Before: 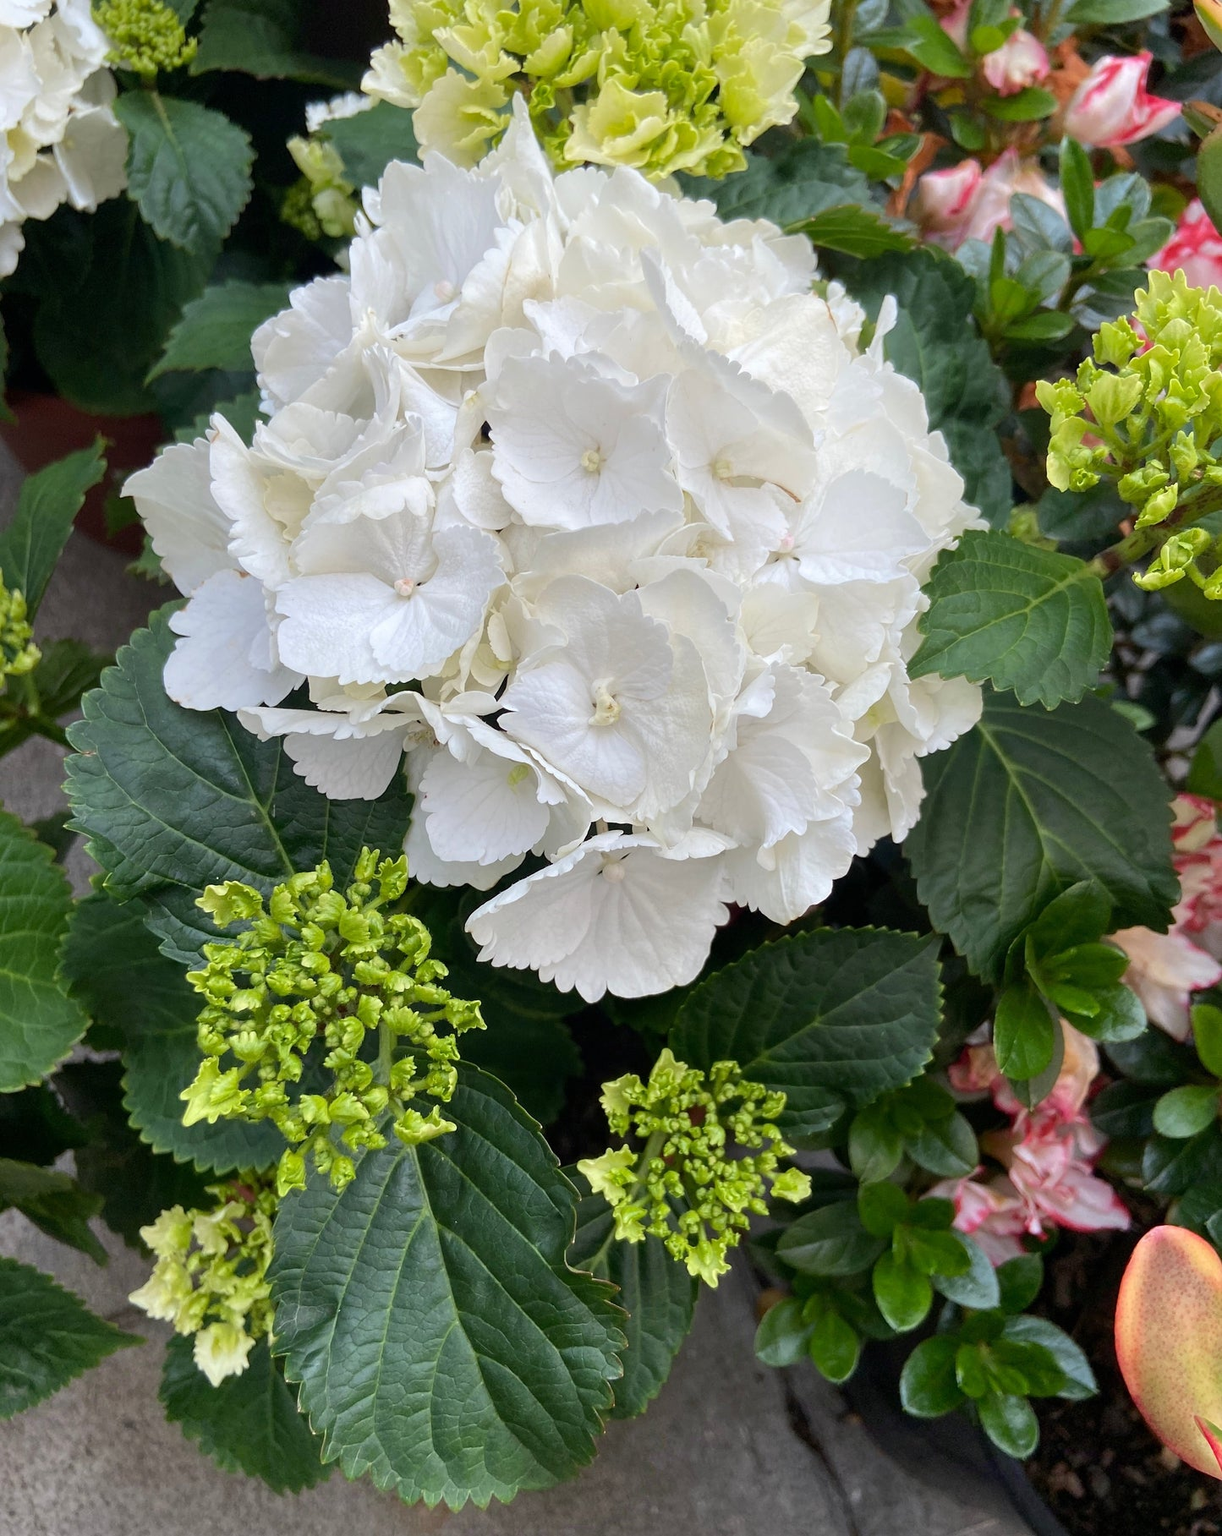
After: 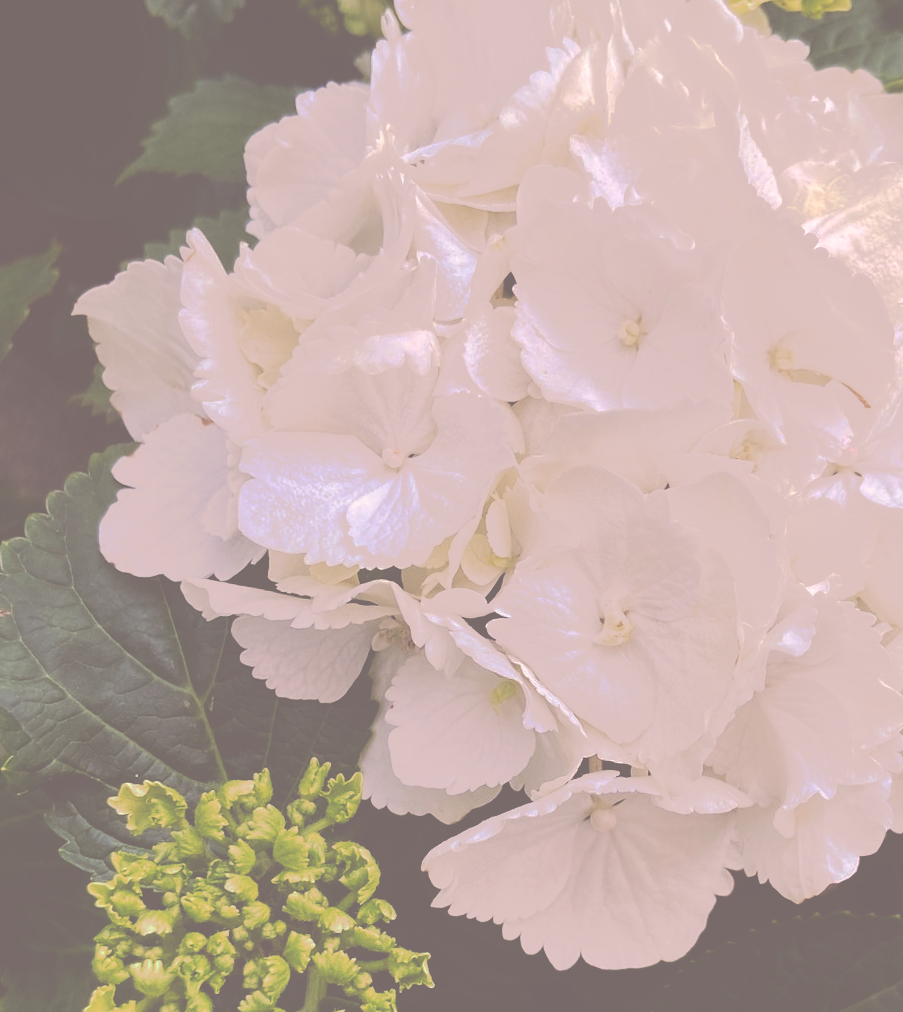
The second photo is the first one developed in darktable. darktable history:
crop and rotate: angle -6.21°, left 2.024%, top 6.731%, right 27.326%, bottom 30.258%
exposure: black level correction -0.028, compensate highlight preservation false
contrast equalizer: octaves 7, y [[0.5 ×6], [0.5 ×6], [0.5, 0.5, 0.501, 0.545, 0.707, 0.863], [0 ×6], [0 ×6]]
tone curve: curves: ch0 [(0, 0) (0.003, 0.449) (0.011, 0.449) (0.025, 0.449) (0.044, 0.45) (0.069, 0.453) (0.1, 0.453) (0.136, 0.455) (0.177, 0.458) (0.224, 0.462) (0.277, 0.47) (0.335, 0.491) (0.399, 0.522) (0.468, 0.561) (0.543, 0.619) (0.623, 0.69) (0.709, 0.756) (0.801, 0.802) (0.898, 0.825) (1, 1)], preserve colors none
color correction: highlights a* 12.17, highlights b* 5.62
